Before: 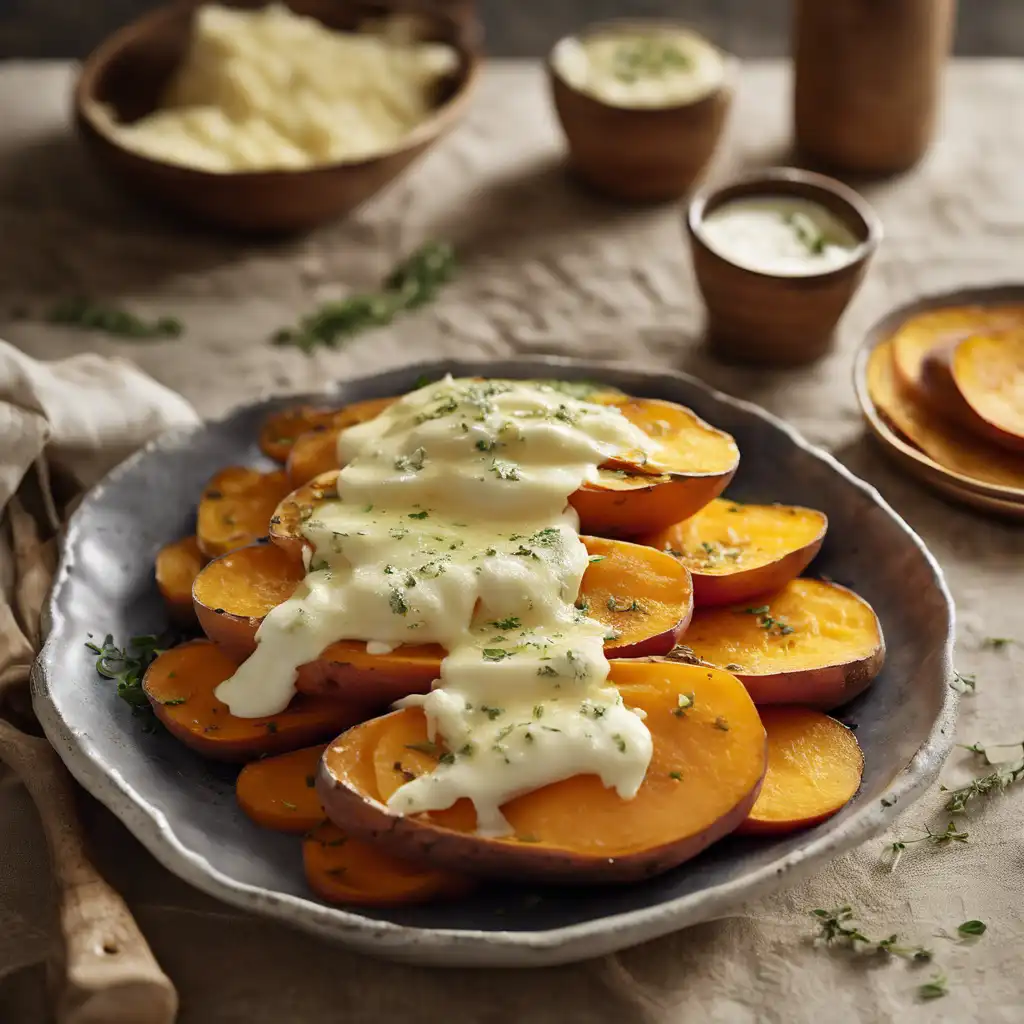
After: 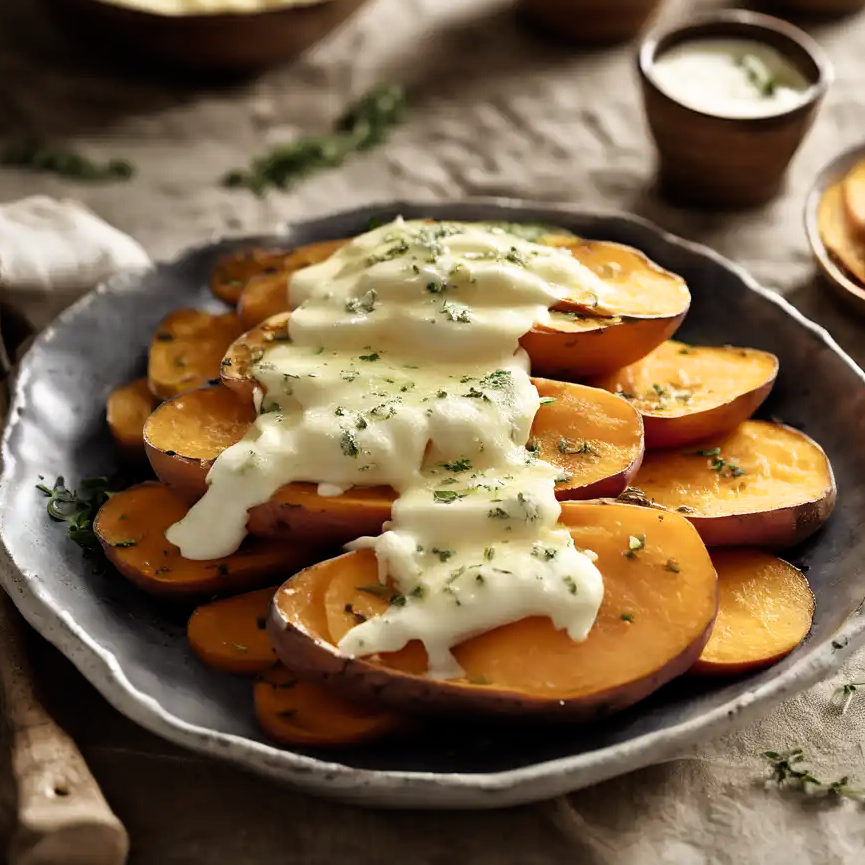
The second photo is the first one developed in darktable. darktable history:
filmic rgb: white relative exposure 2.45 EV, hardness 6.33
crop and rotate: left 4.842%, top 15.51%, right 10.668%
